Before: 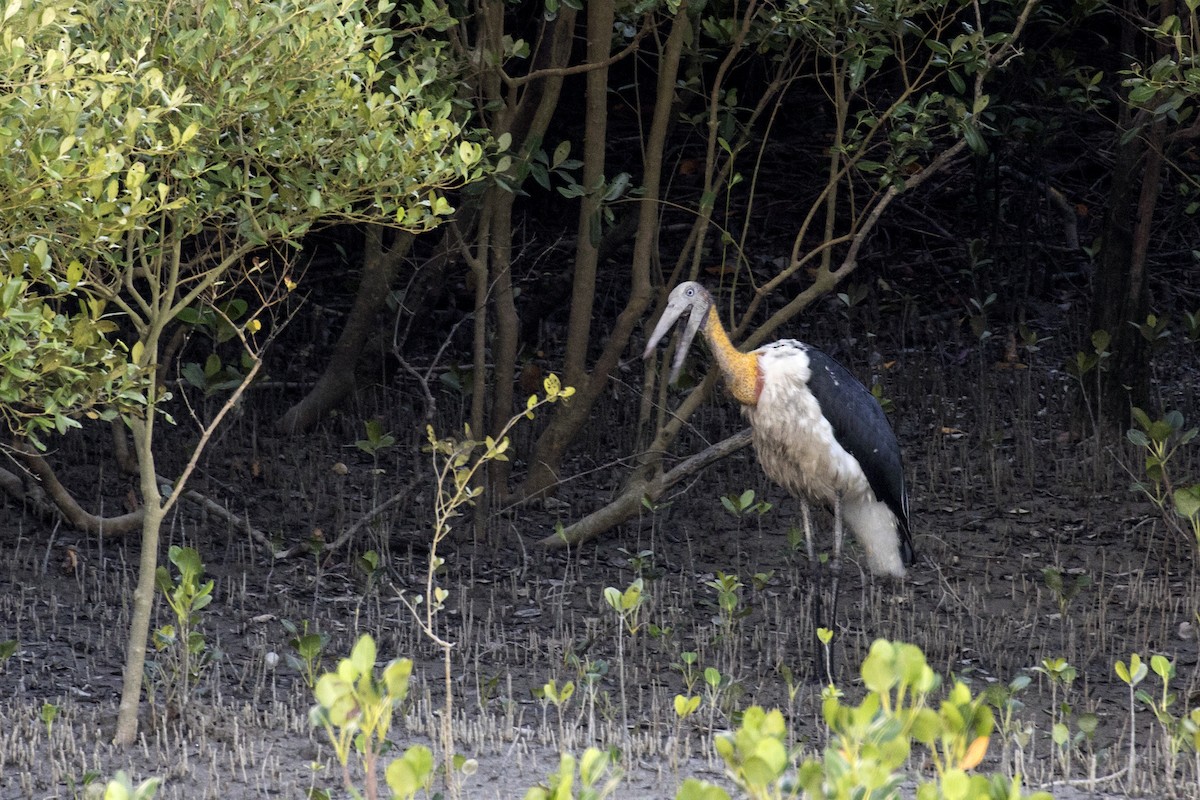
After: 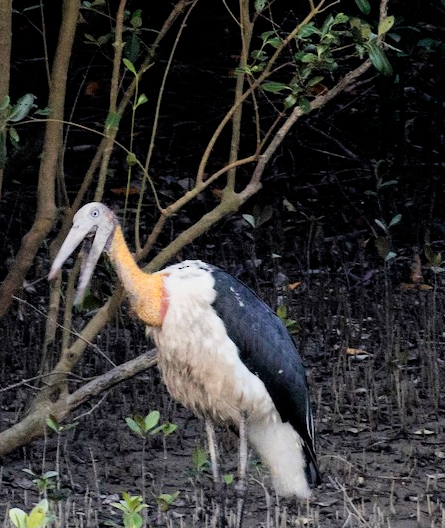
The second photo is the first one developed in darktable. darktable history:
crop and rotate: left 49.64%, top 10.09%, right 13.212%, bottom 23.878%
exposure: black level correction 0, exposure 1 EV, compensate exposure bias true, compensate highlight preservation false
filmic rgb: black relative exposure -7.65 EV, white relative exposure 4.56 EV, threshold 5.97 EV, hardness 3.61, contrast 0.995, enable highlight reconstruction true
